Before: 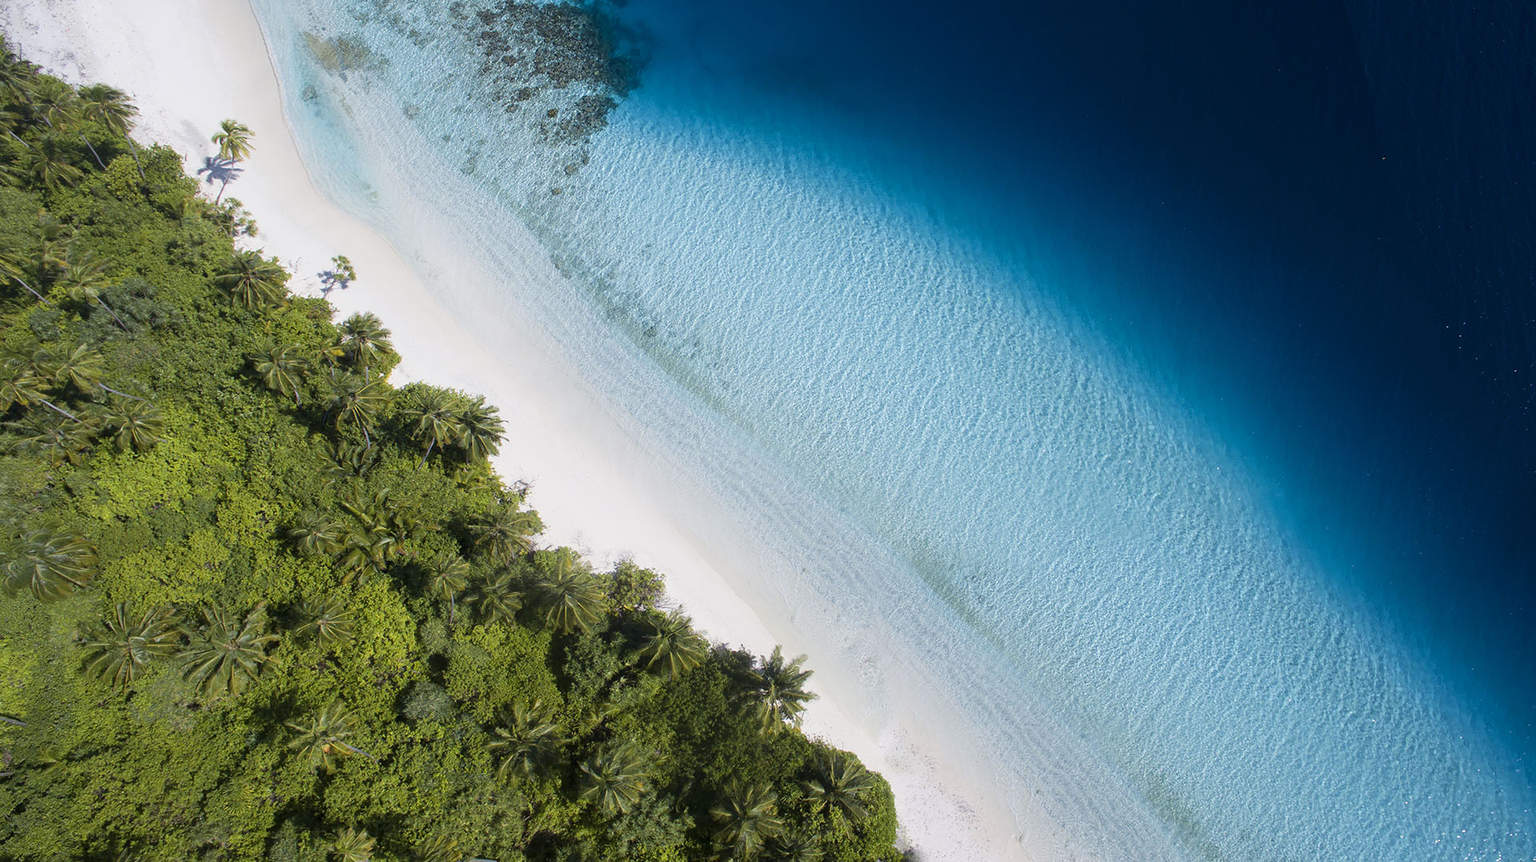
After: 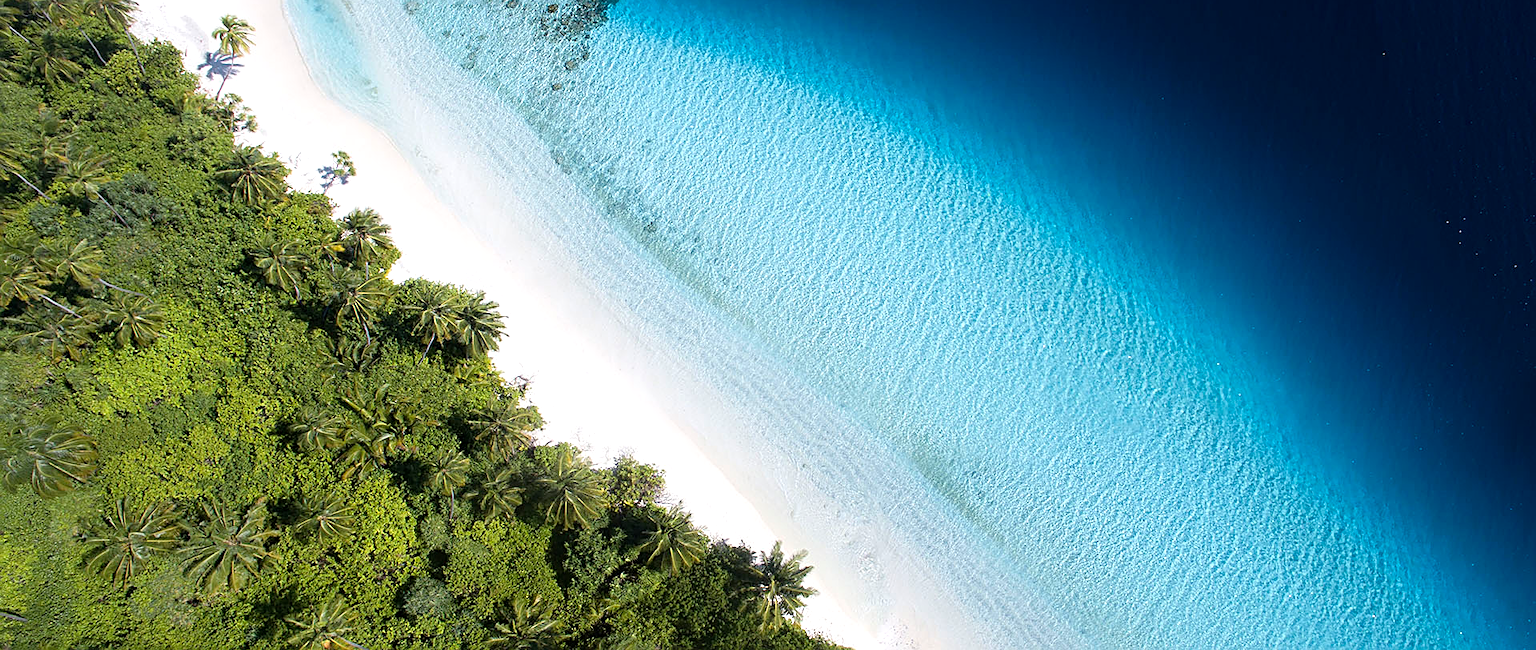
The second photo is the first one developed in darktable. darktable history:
color correction: highlights b* -0.01
crop and rotate: top 12.205%, bottom 12.355%
tone equalizer: -8 EV -0.413 EV, -7 EV -0.411 EV, -6 EV -0.357 EV, -5 EV -0.246 EV, -3 EV 0.222 EV, -2 EV 0.307 EV, -1 EV 0.409 EV, +0 EV 0.398 EV
sharpen: amount 0.565
